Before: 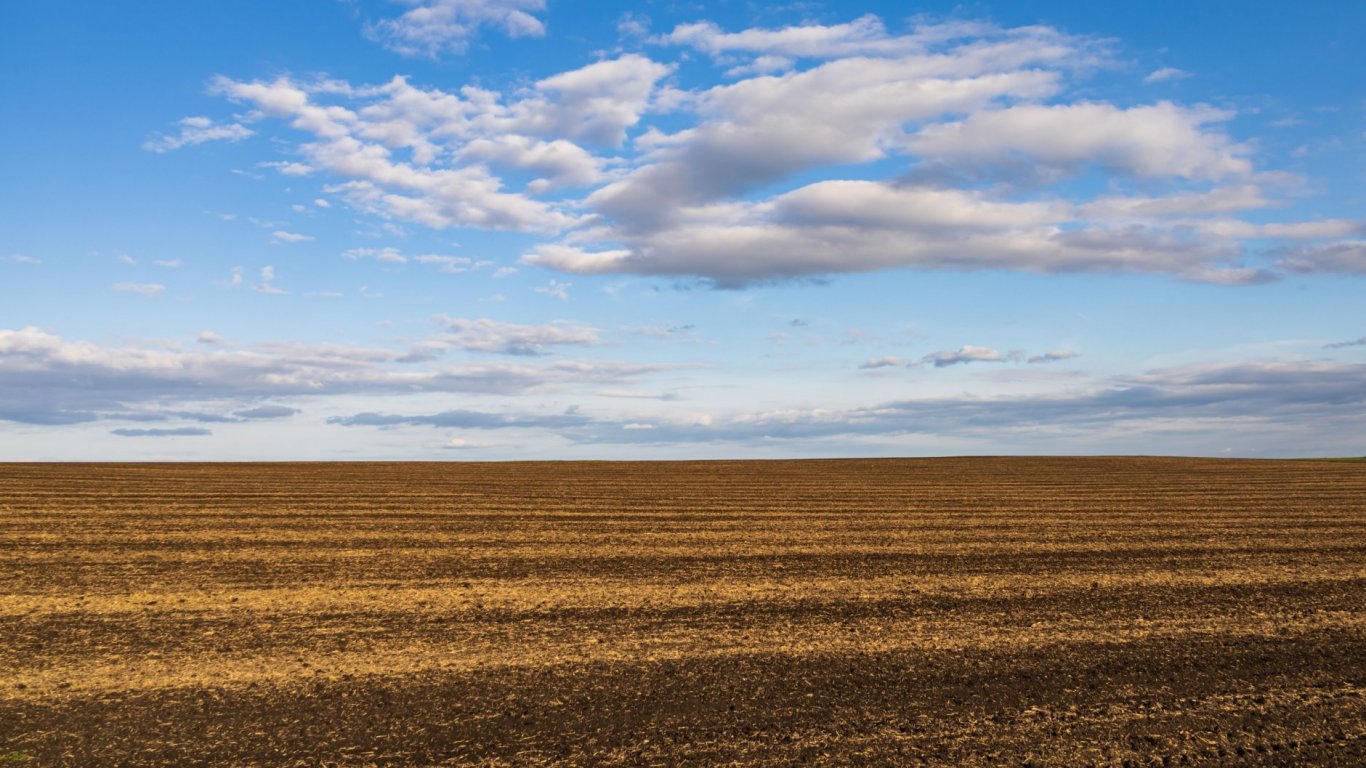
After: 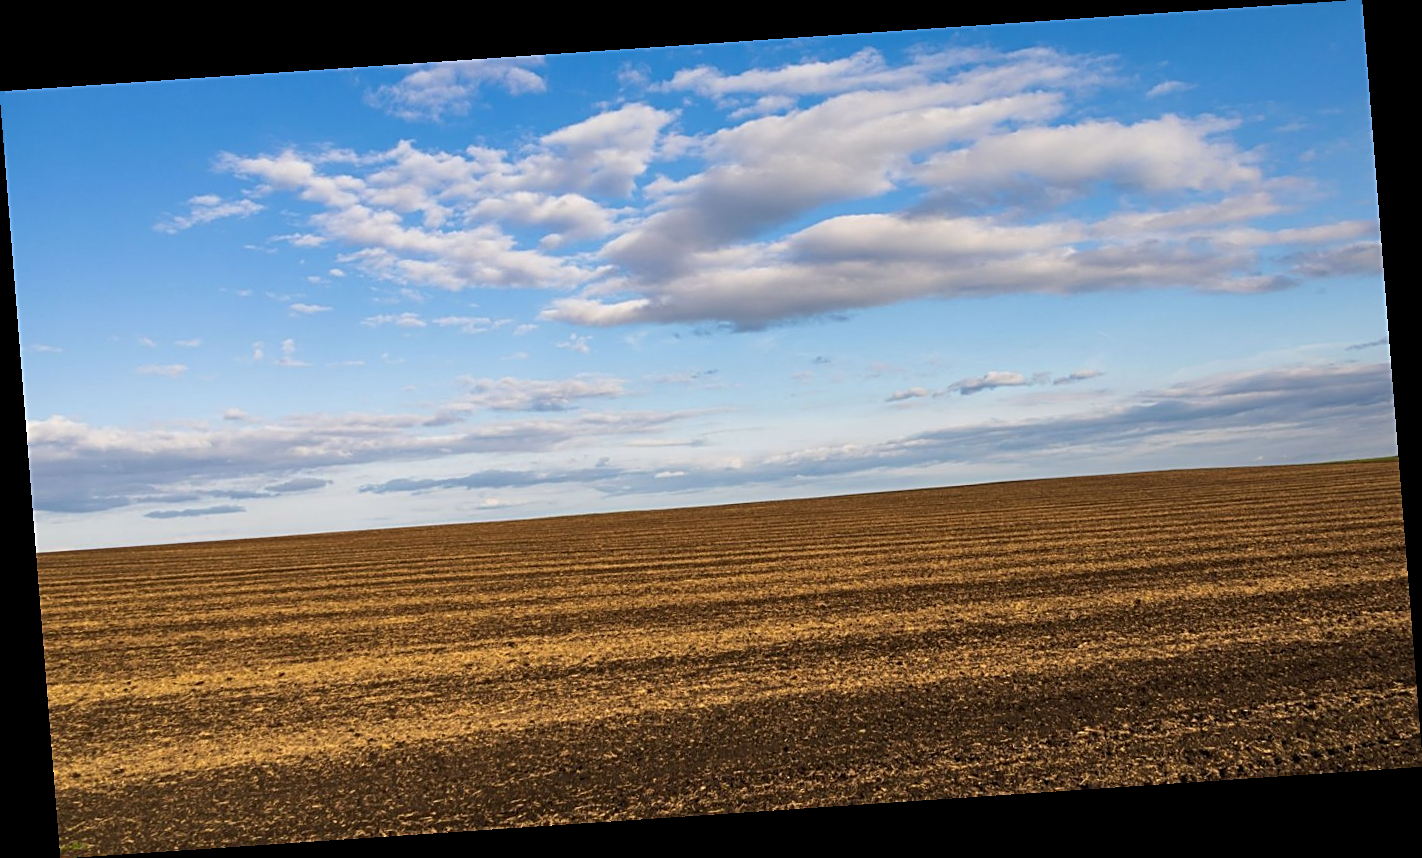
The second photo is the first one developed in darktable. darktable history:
sharpen: amount 0.55
rotate and perspective: rotation -4.2°, shear 0.006, automatic cropping off
